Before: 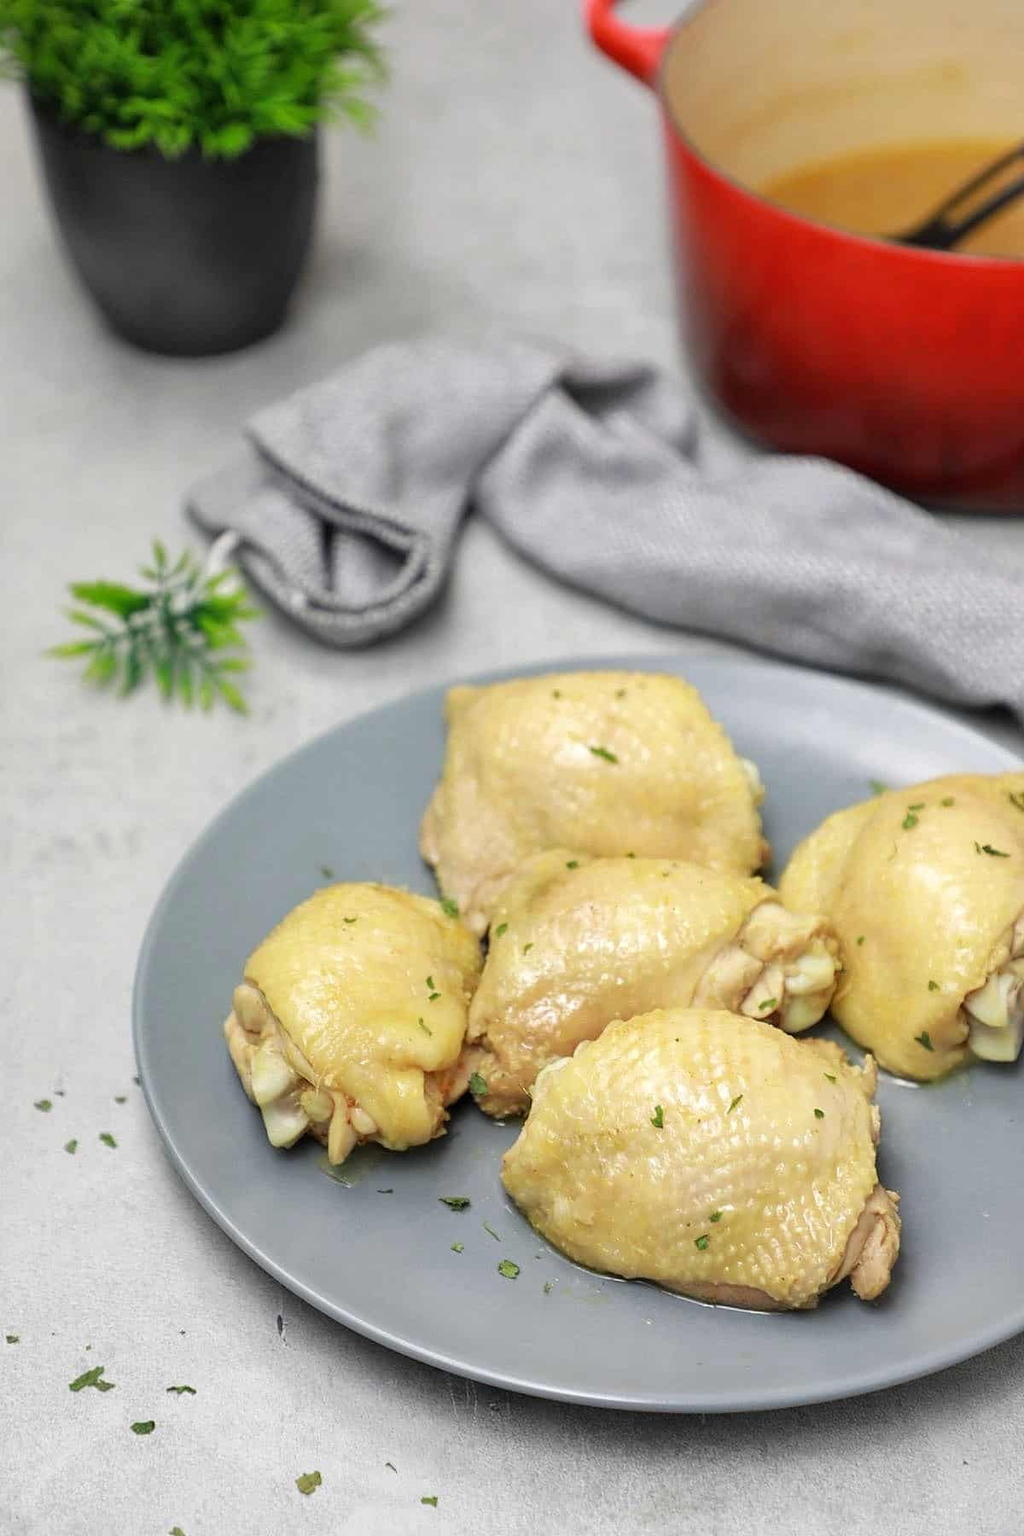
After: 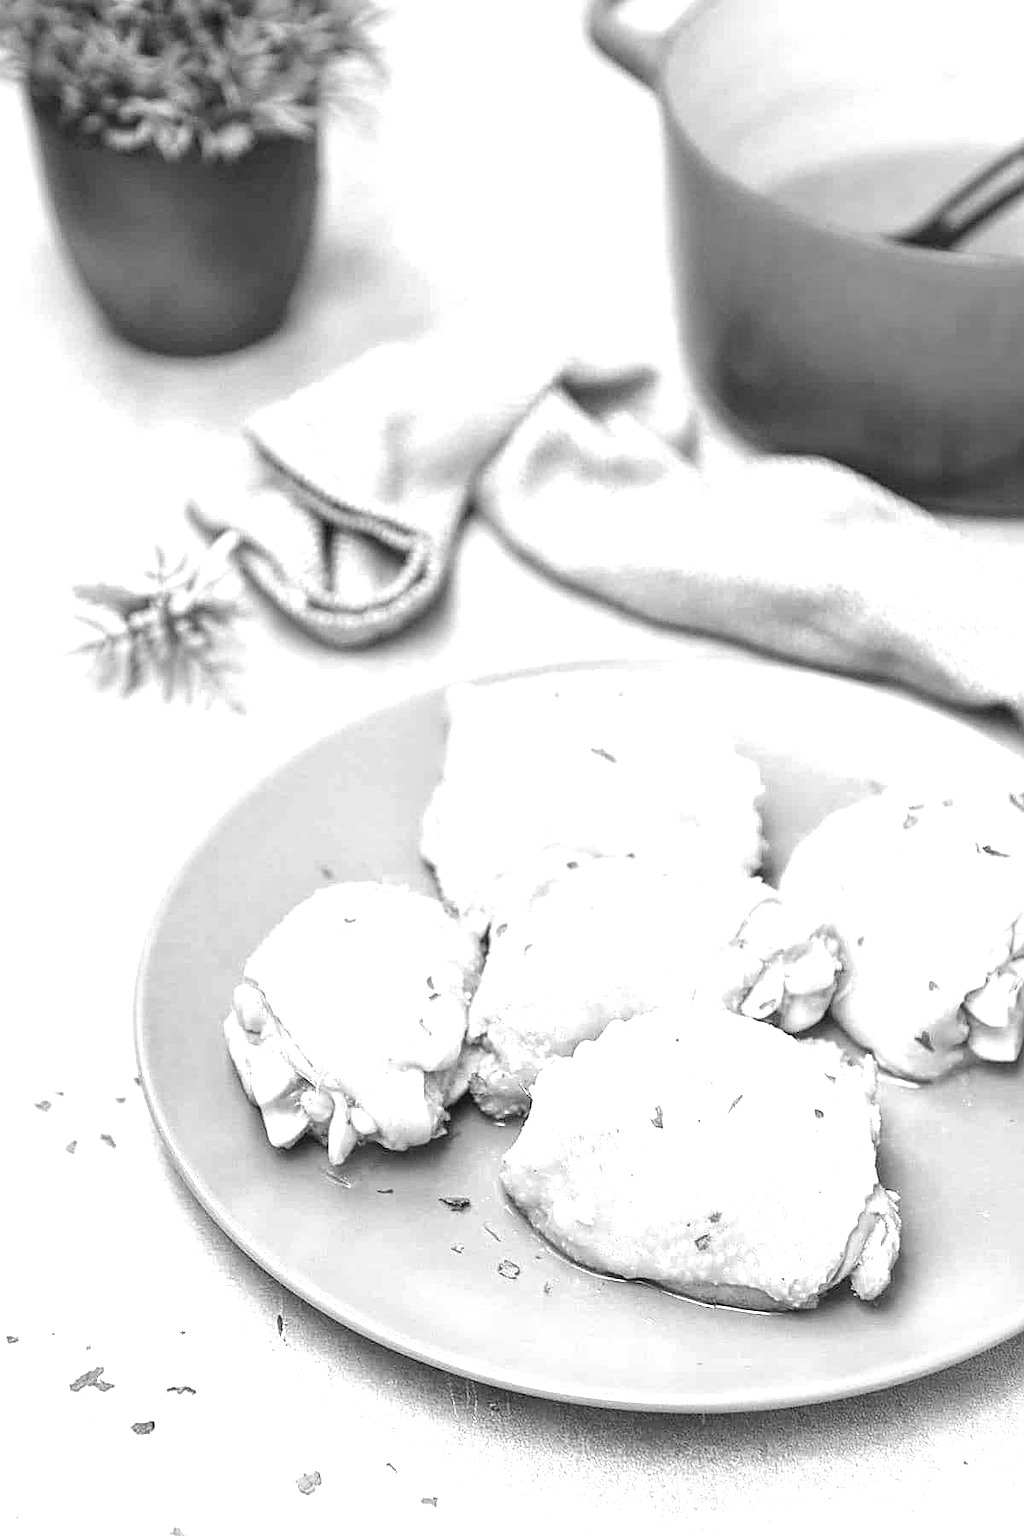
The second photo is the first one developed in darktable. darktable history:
color zones: curves: ch0 [(0, 0.613) (0.01, 0.613) (0.245, 0.448) (0.498, 0.529) (0.642, 0.665) (0.879, 0.777) (0.99, 0.613)]; ch1 [(0, 0) (0.143, 0) (0.286, 0) (0.429, 0) (0.571, 0) (0.714, 0) (0.857, 0)], mix -121.96%
exposure: exposure 1.25 EV, compensate exposure bias true, compensate highlight preservation false
sharpen: on, module defaults
local contrast: detail 110%
monochrome: on, module defaults
